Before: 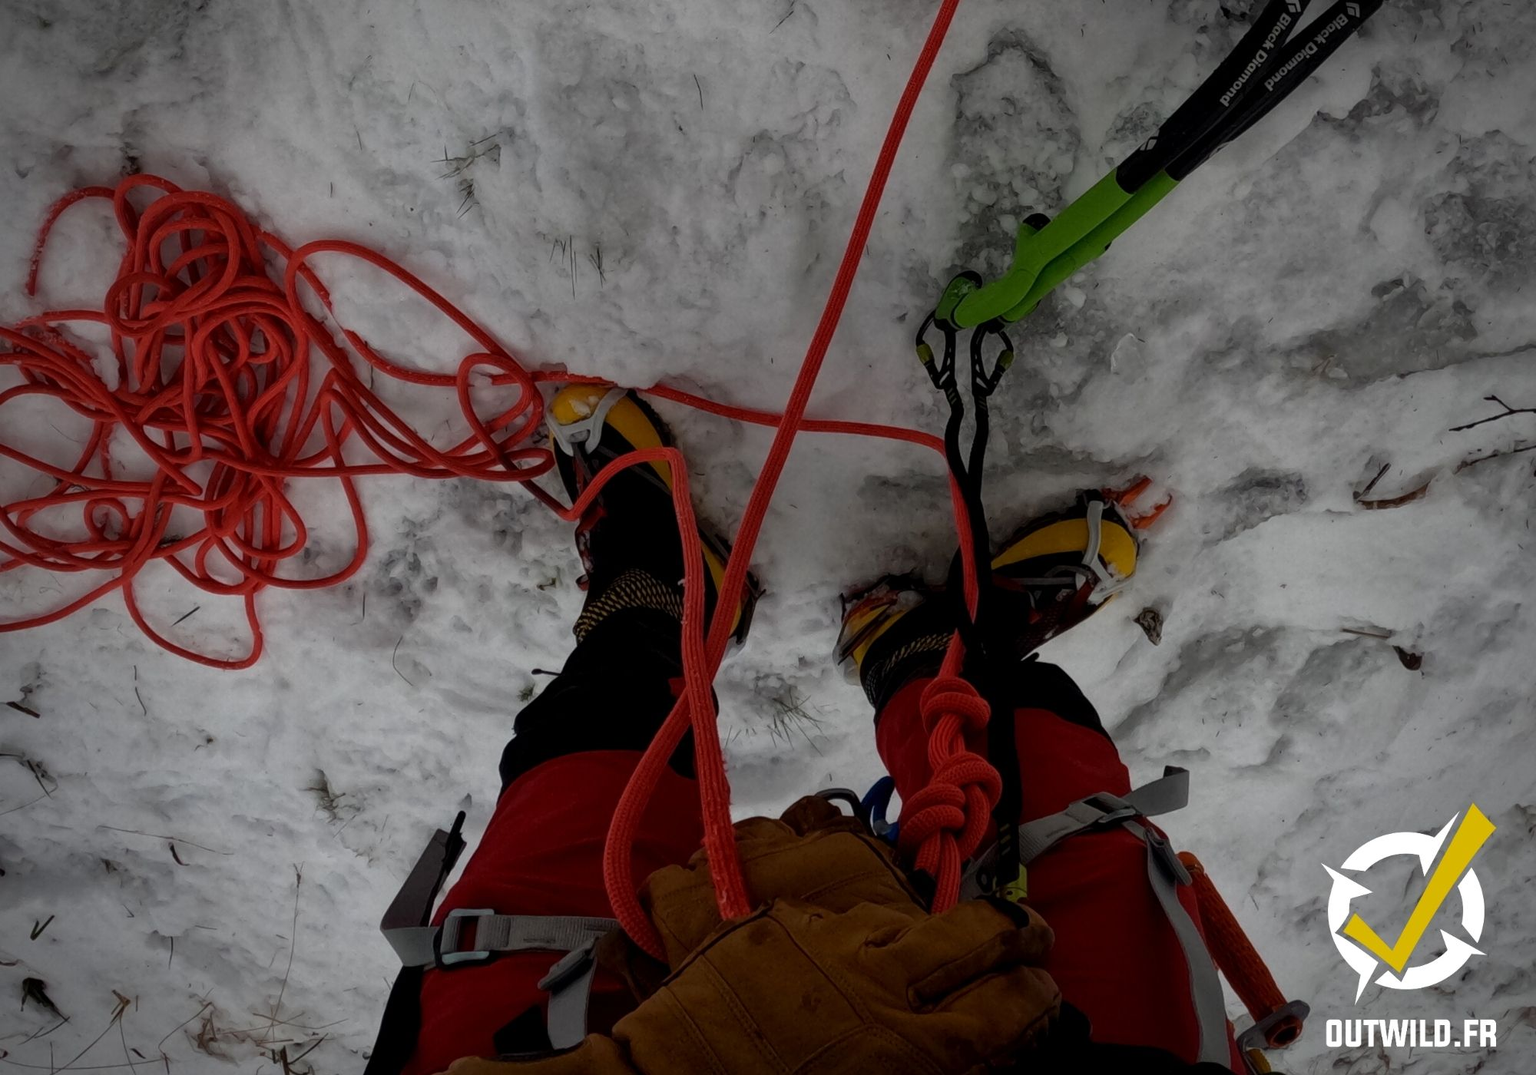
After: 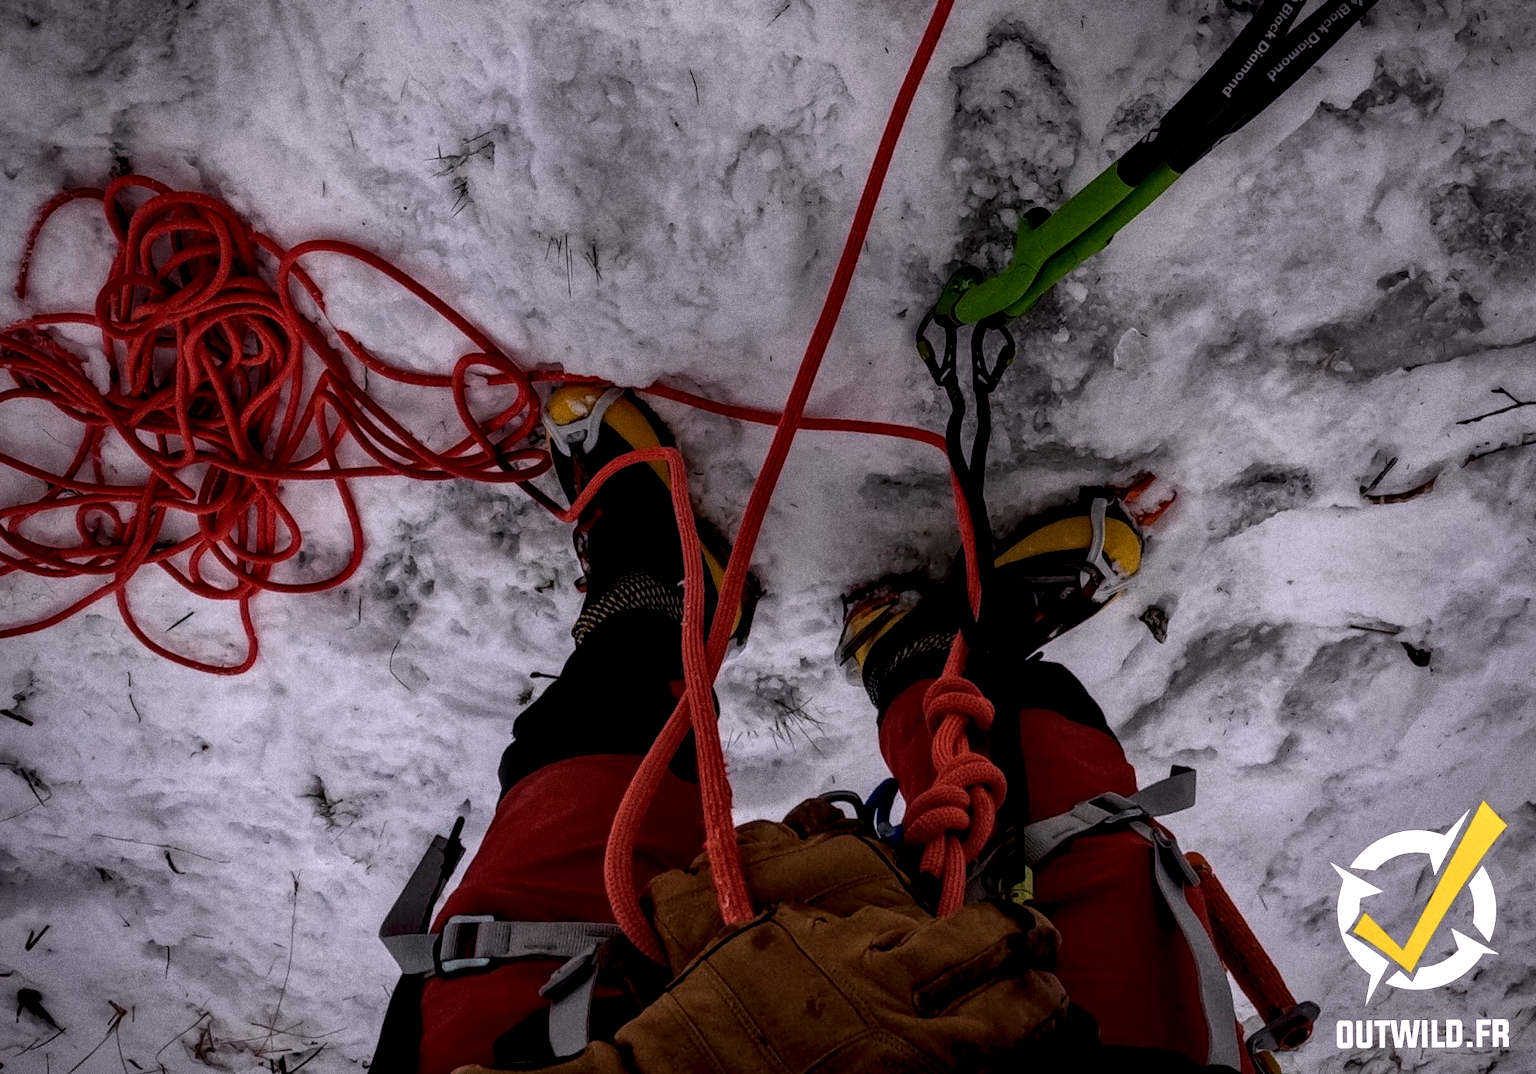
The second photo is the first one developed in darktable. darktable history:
white balance: red 1.066, blue 1.119
local contrast: highlights 0%, shadows 0%, detail 182%
rotate and perspective: rotation -0.45°, automatic cropping original format, crop left 0.008, crop right 0.992, crop top 0.012, crop bottom 0.988
grain: coarseness 0.09 ISO, strength 40%
